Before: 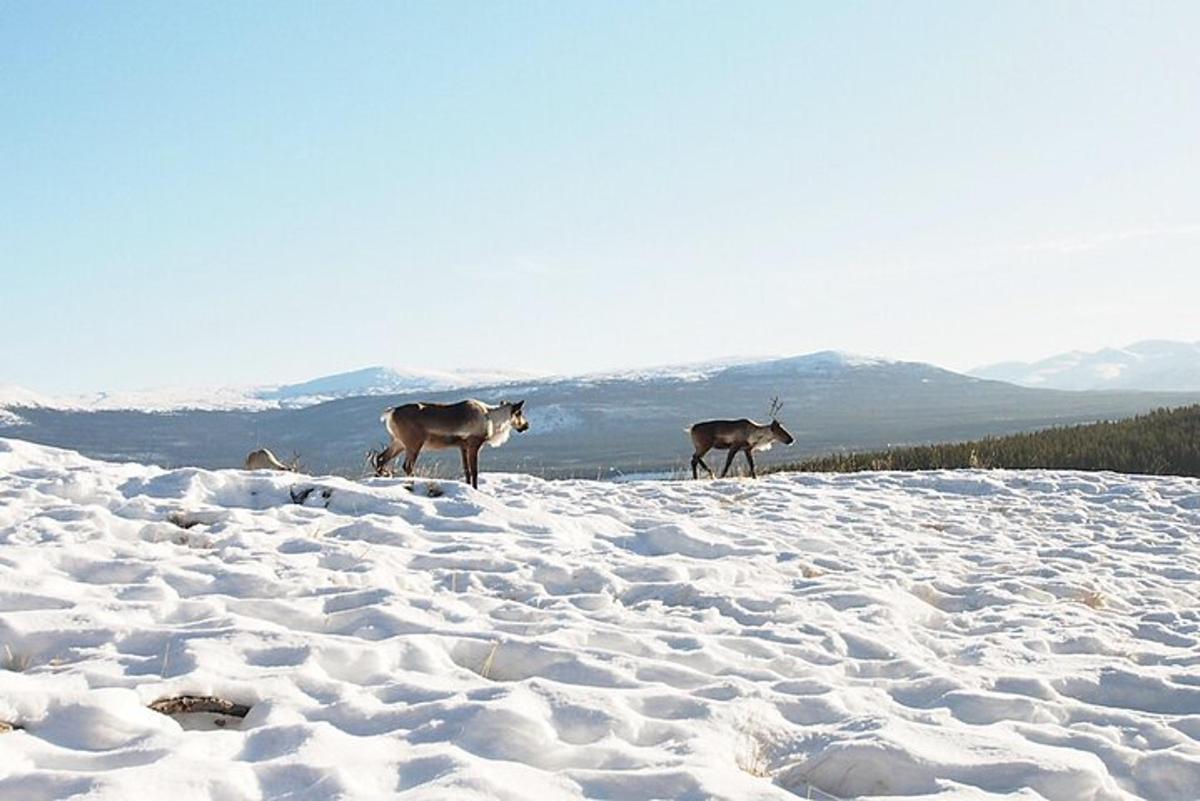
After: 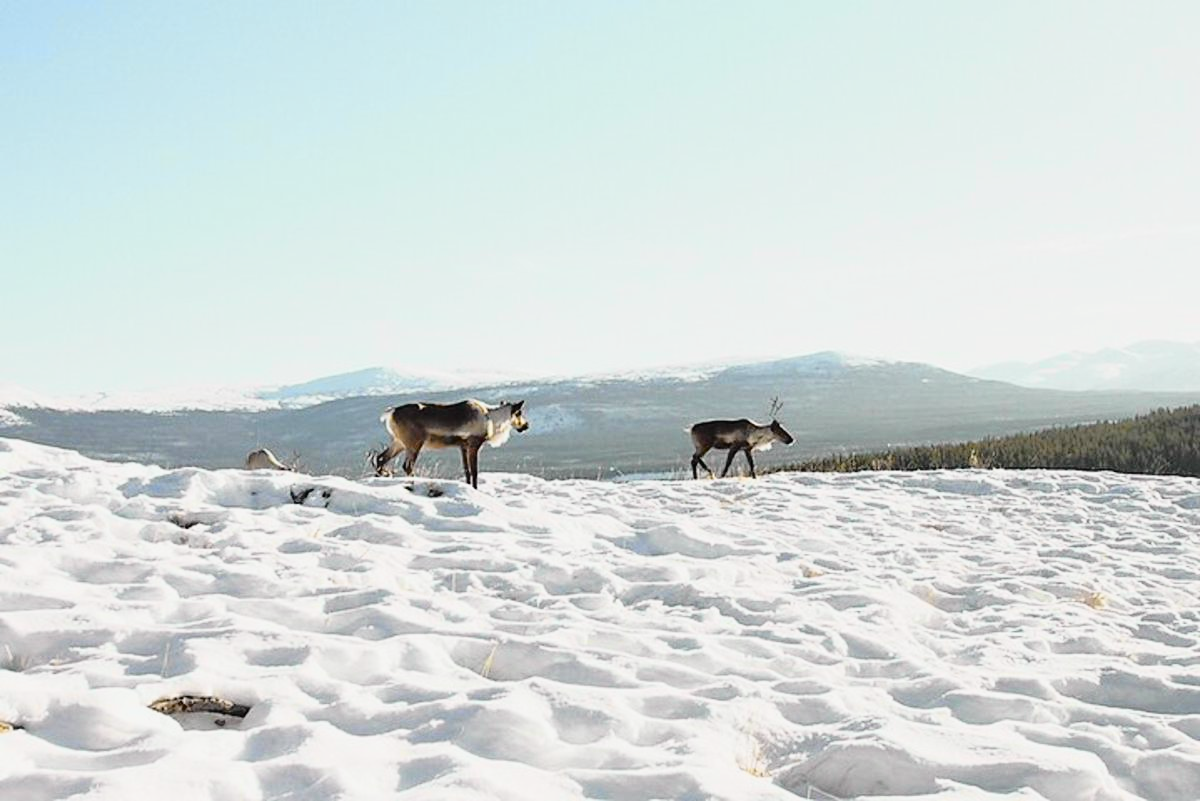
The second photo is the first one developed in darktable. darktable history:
tone curve: curves: ch0 [(0, 0) (0.168, 0.142) (0.359, 0.44) (0.469, 0.544) (0.634, 0.722) (0.858, 0.903) (1, 0.968)]; ch1 [(0, 0) (0.437, 0.453) (0.472, 0.47) (0.502, 0.502) (0.54, 0.534) (0.57, 0.592) (0.618, 0.66) (0.699, 0.749) (0.859, 0.919) (1, 1)]; ch2 [(0, 0) (0.33, 0.301) (0.421, 0.443) (0.476, 0.498) (0.505, 0.503) (0.547, 0.557) (0.586, 0.634) (0.608, 0.676) (1, 1)], color space Lab, independent channels, preserve colors none
